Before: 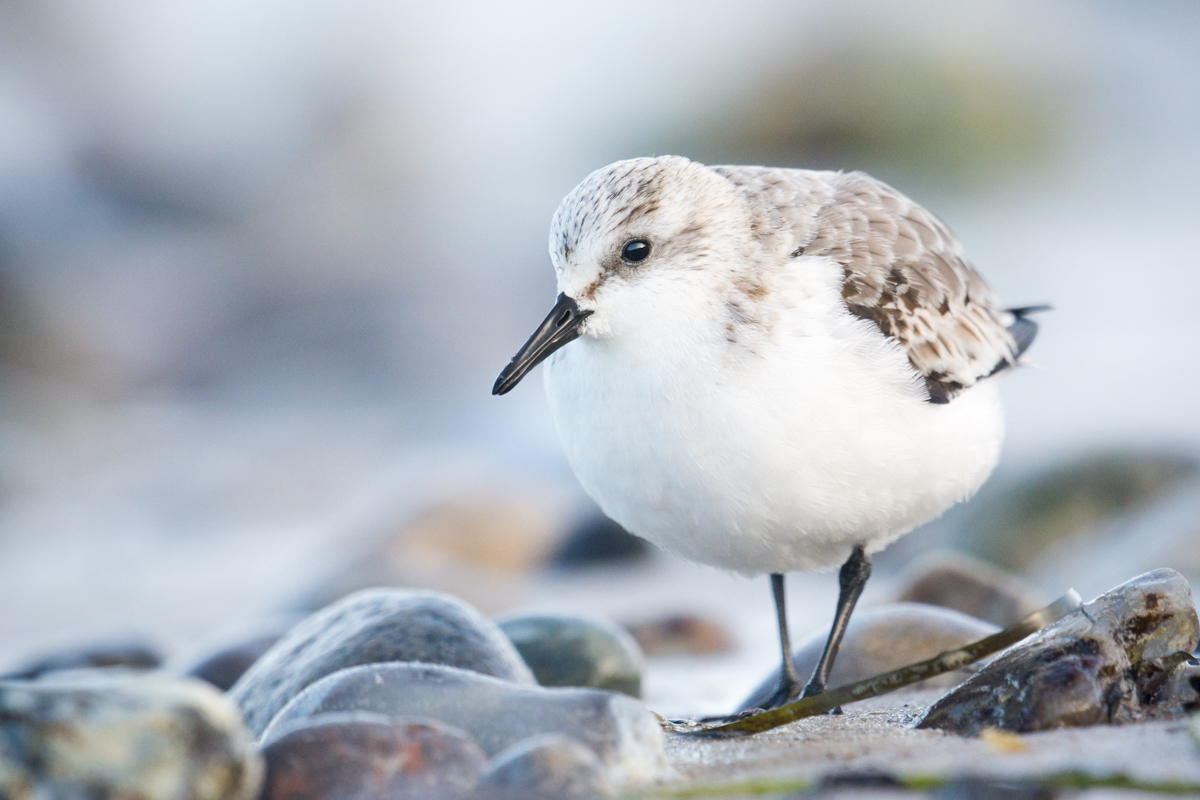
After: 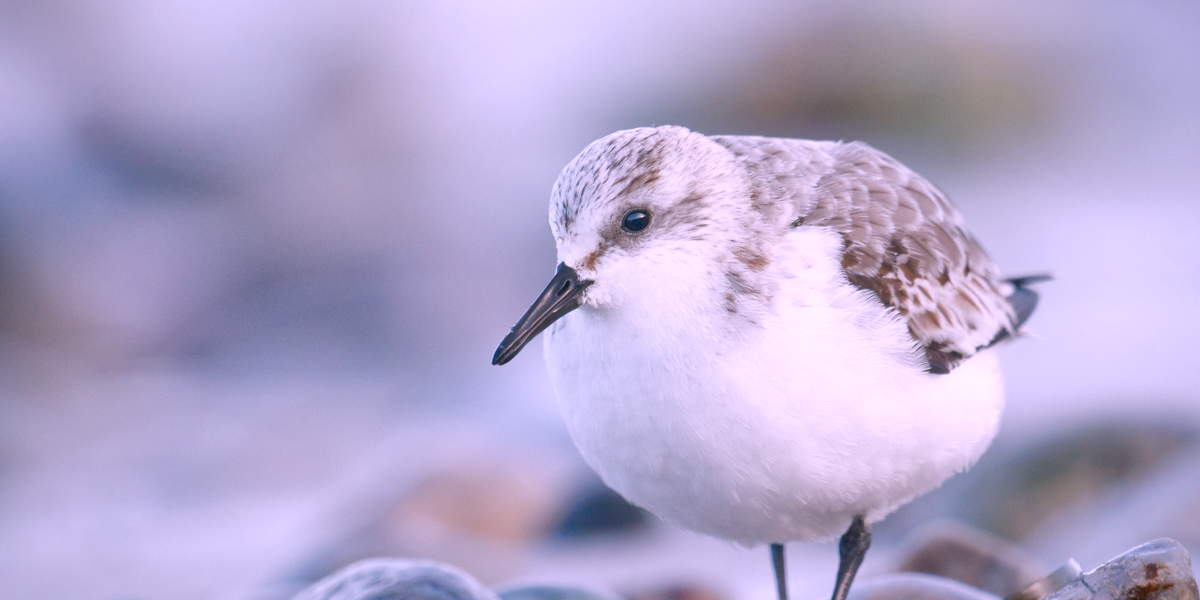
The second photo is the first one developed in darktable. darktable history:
color correction: highlights a* 15.46, highlights b* -20.56
color balance rgb: perceptual saturation grading › global saturation 20%, perceptual saturation grading › highlights -25%, perceptual saturation grading › shadows 50%, global vibrance -25%
shadows and highlights: on, module defaults
crop: top 3.857%, bottom 21.132%
